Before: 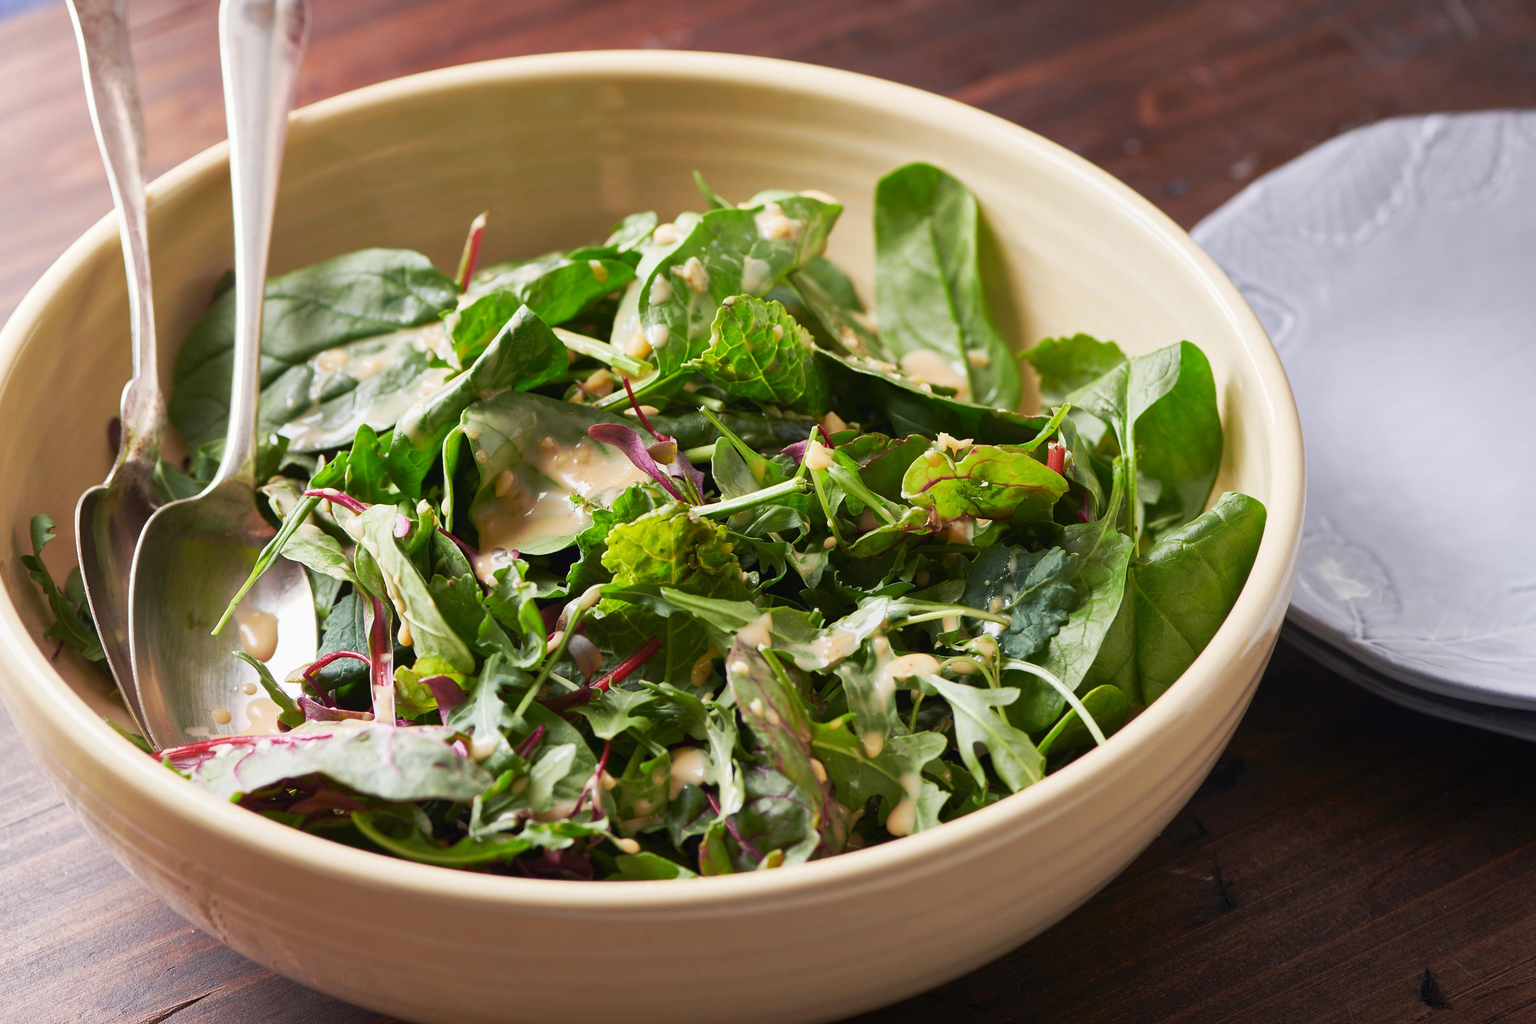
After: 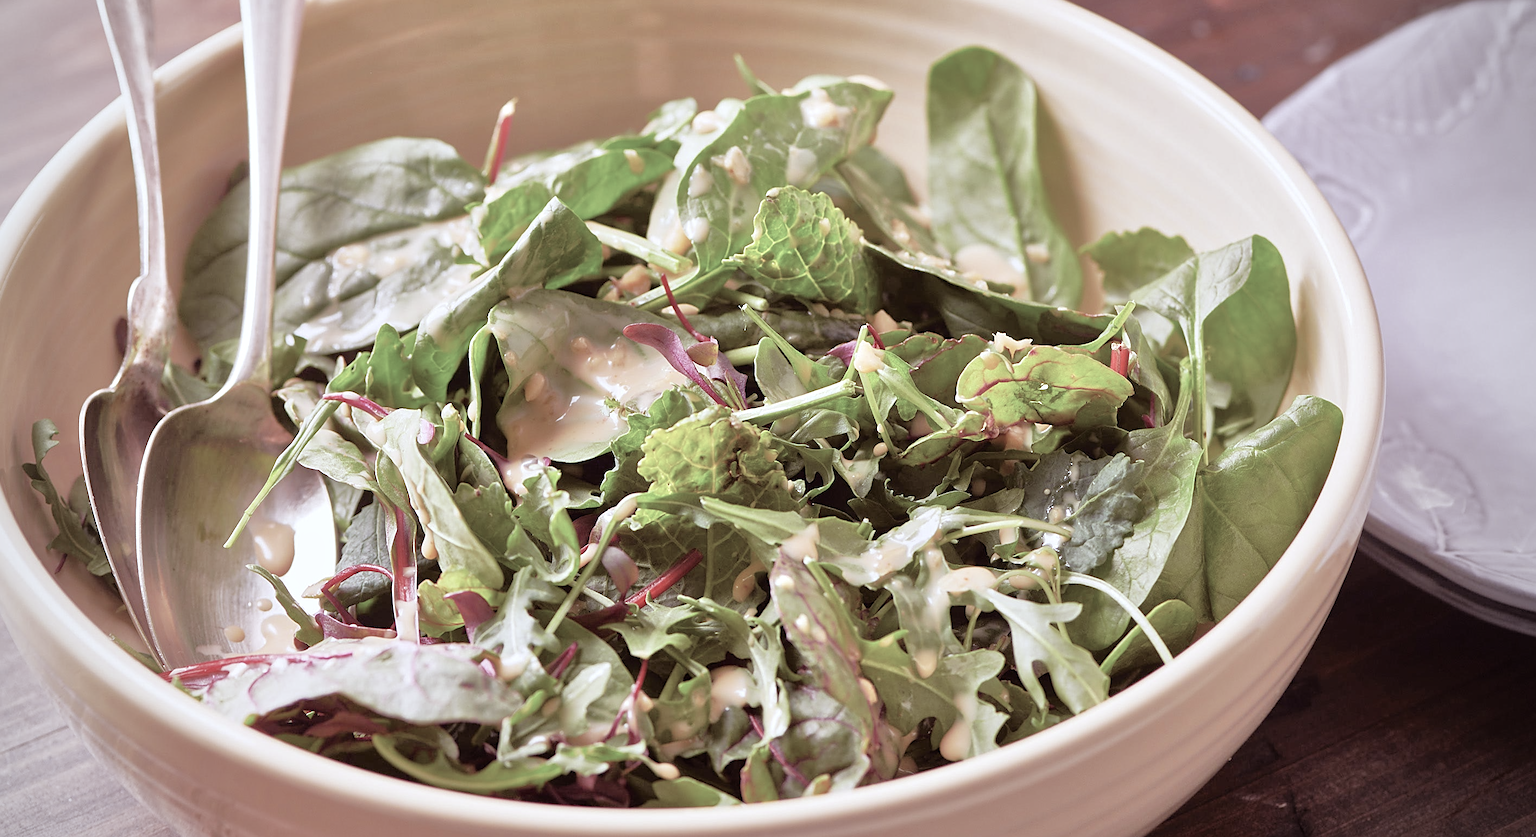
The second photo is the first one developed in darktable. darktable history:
crop and rotate: angle 0.03°, top 11.643%, right 5.651%, bottom 11.189%
rgb levels: mode RGB, independent channels, levels [[0, 0.474, 1], [0, 0.5, 1], [0, 0.5, 1]]
color balance rgb: linear chroma grading › global chroma -16.06%, perceptual saturation grading › global saturation -32.85%, global vibrance -23.56%
white balance: red 0.954, blue 1.079
tone equalizer: -7 EV 0.15 EV, -6 EV 0.6 EV, -5 EV 1.15 EV, -4 EV 1.33 EV, -3 EV 1.15 EV, -2 EV 0.6 EV, -1 EV 0.15 EV, mask exposure compensation -0.5 EV
vignetting: fall-off radius 60.92%
sharpen: on, module defaults
